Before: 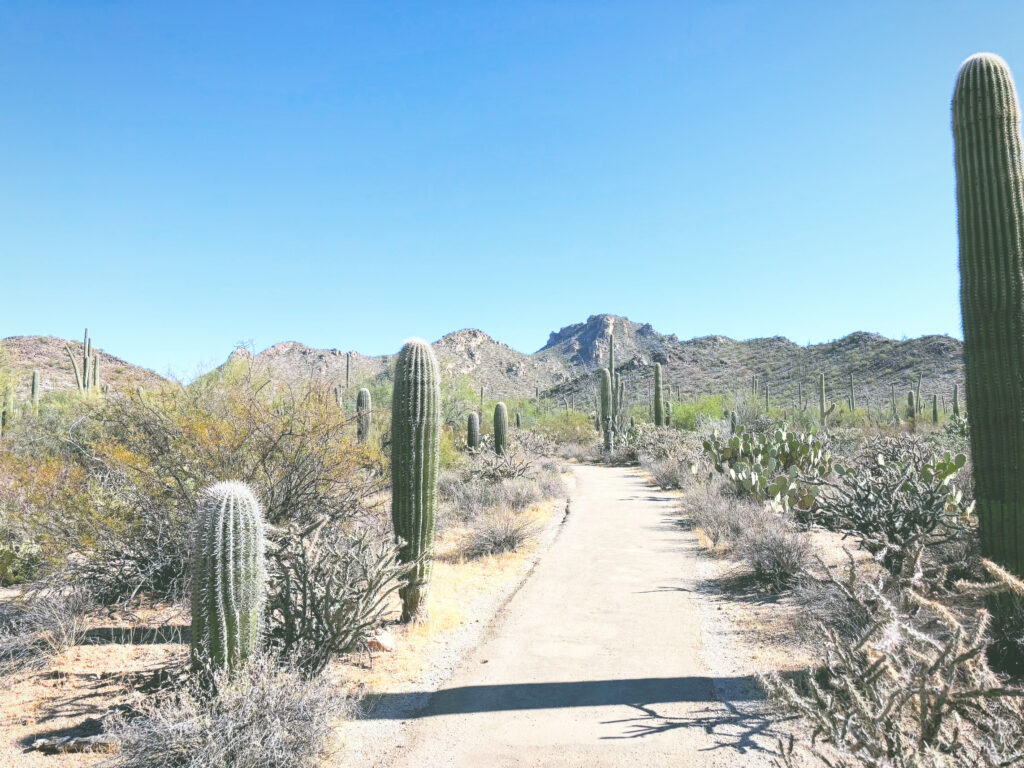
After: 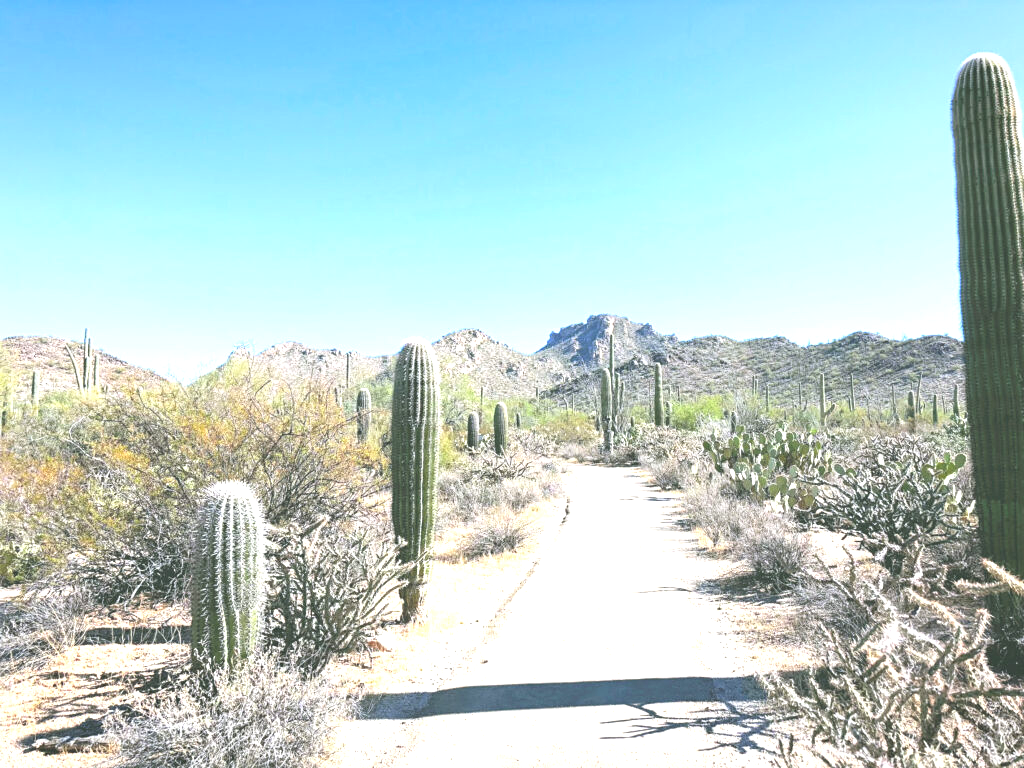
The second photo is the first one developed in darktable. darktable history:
sharpen: amount 0.2
exposure: exposure 0.6 EV, compensate highlight preservation false
